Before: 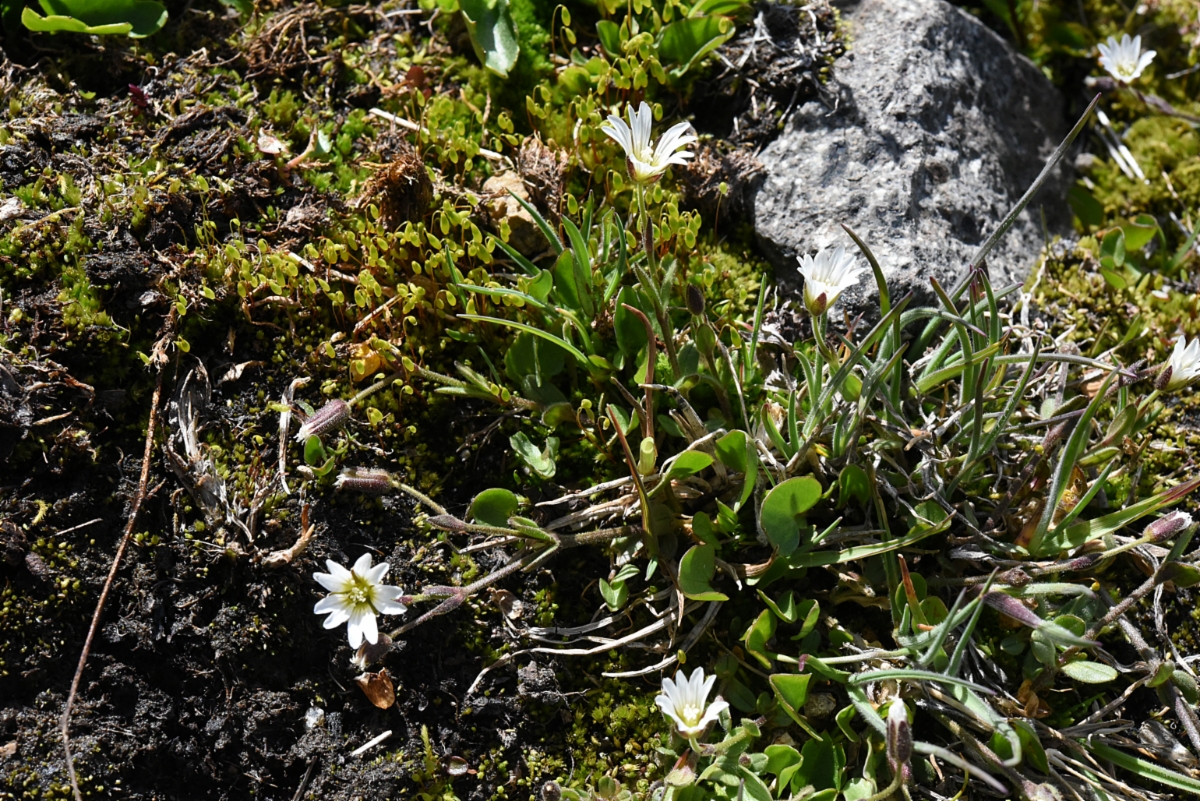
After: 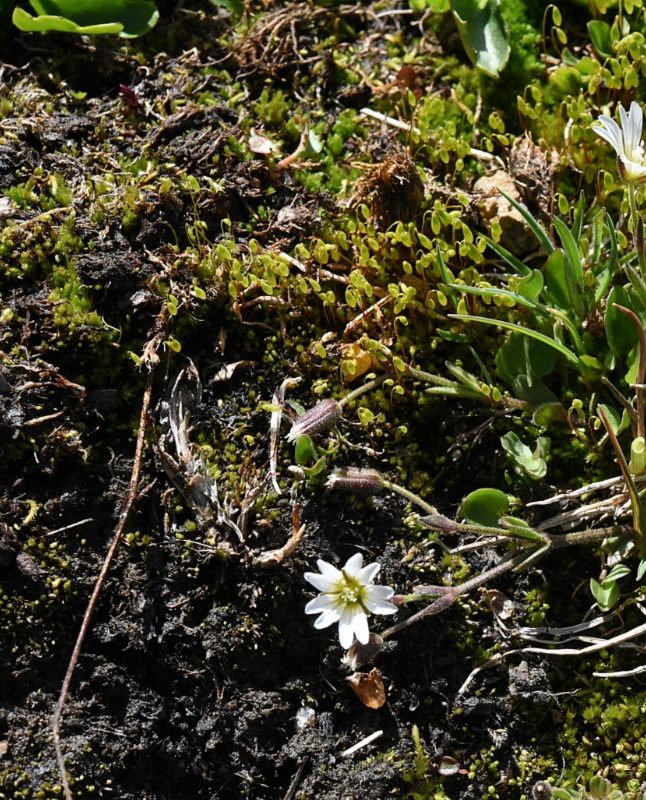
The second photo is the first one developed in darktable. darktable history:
crop: left 0.785%, right 45.374%, bottom 0.092%
shadows and highlights: shadows 20.94, highlights -82.91, soften with gaussian
